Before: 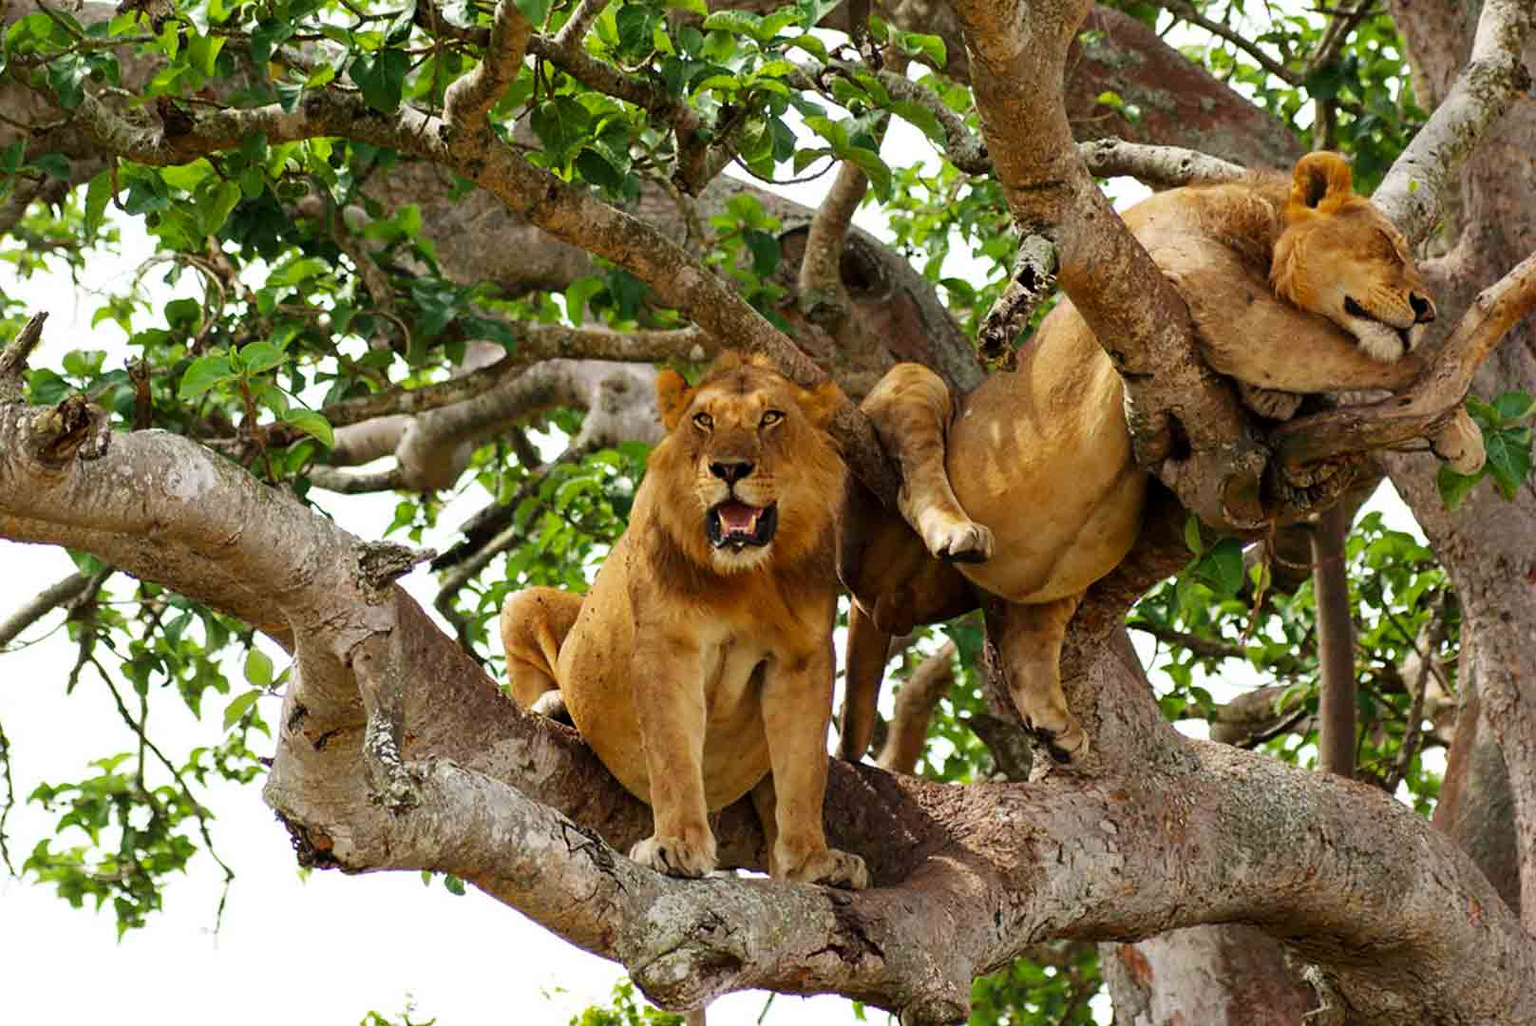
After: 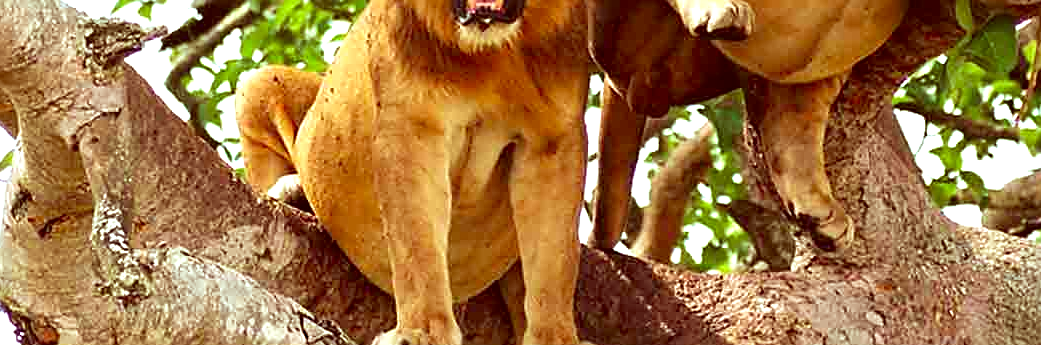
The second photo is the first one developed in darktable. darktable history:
velvia: on, module defaults
exposure: black level correction 0, exposure 0.7 EV, compensate exposure bias true, compensate highlight preservation false
sharpen: on, module defaults
crop: left 18.091%, top 51.13%, right 17.525%, bottom 16.85%
color correction: highlights a* -7.23, highlights b* -0.161, shadows a* 20.08, shadows b* 11.73
